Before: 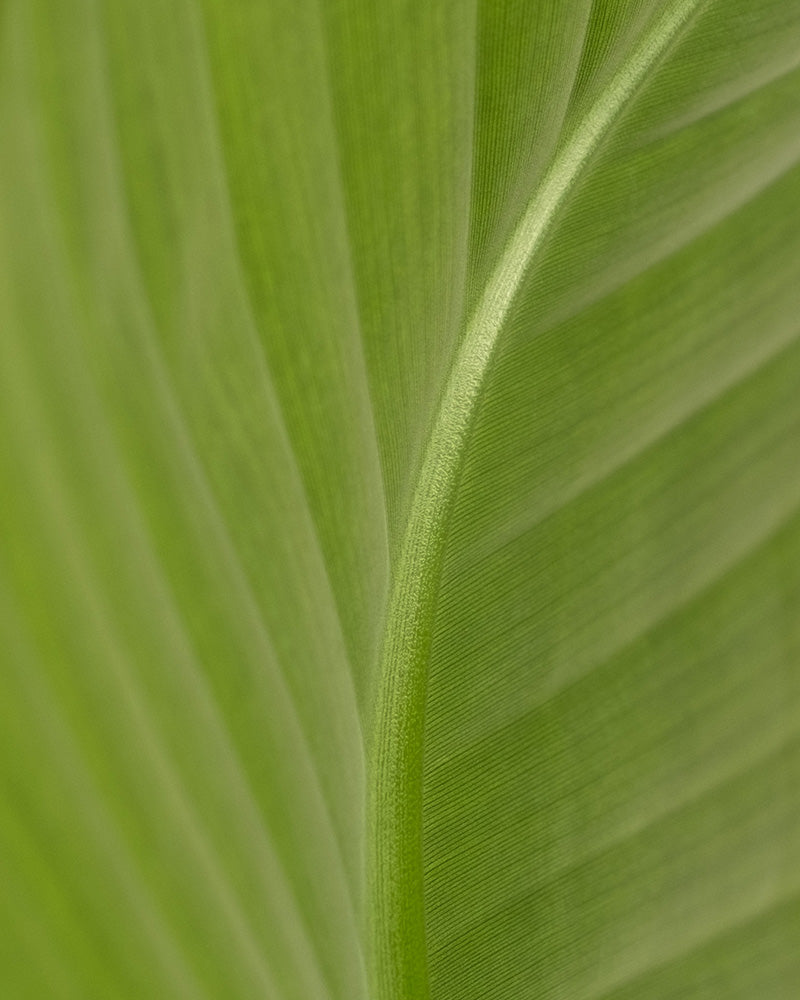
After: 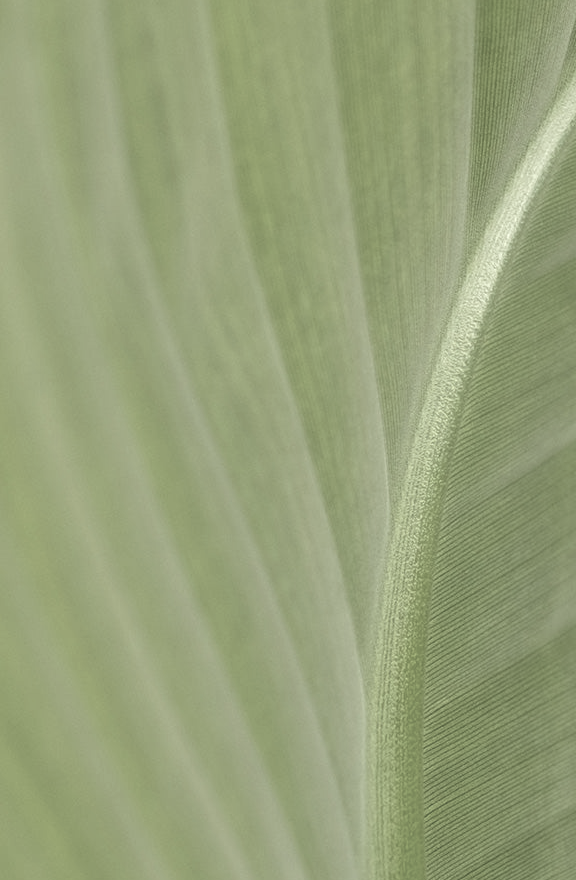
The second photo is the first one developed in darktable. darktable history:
crop: top 5.803%, right 27.864%, bottom 5.804%
local contrast: on, module defaults
contrast brightness saturation: brightness 0.18, saturation -0.5
color calibration: illuminant as shot in camera, x 0.358, y 0.373, temperature 4628.91 K
